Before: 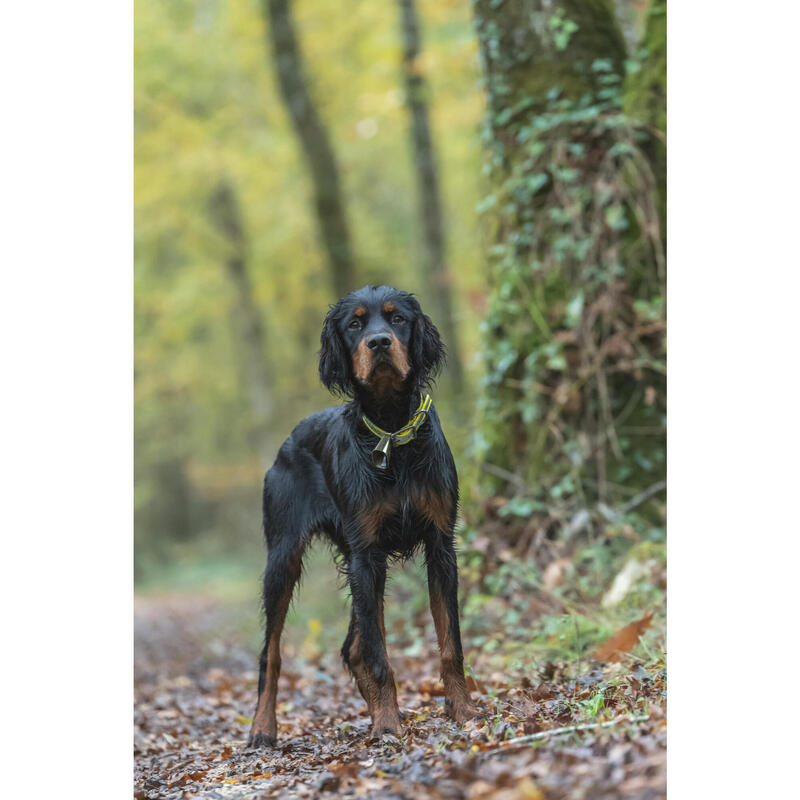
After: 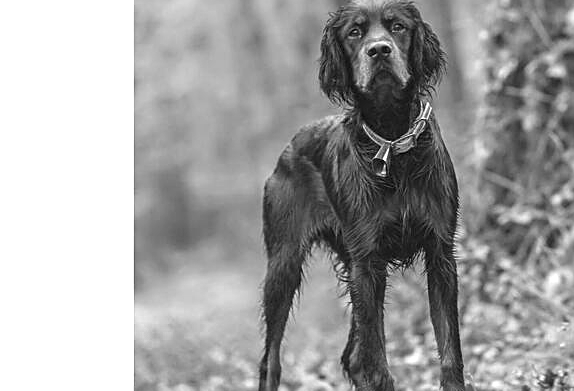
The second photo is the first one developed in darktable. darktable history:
sharpen: on, module defaults
color zones: curves: ch0 [(0, 0.613) (0.01, 0.613) (0.245, 0.448) (0.498, 0.529) (0.642, 0.665) (0.879, 0.777) (0.99, 0.613)]; ch1 [(0, 0) (0.143, 0) (0.286, 0) (0.429, 0) (0.571, 0) (0.714, 0) (0.857, 0)]
crop: top 36.515%, right 28.164%, bottom 14.61%
exposure: black level correction 0, exposure 0.591 EV, compensate exposure bias true, compensate highlight preservation false
